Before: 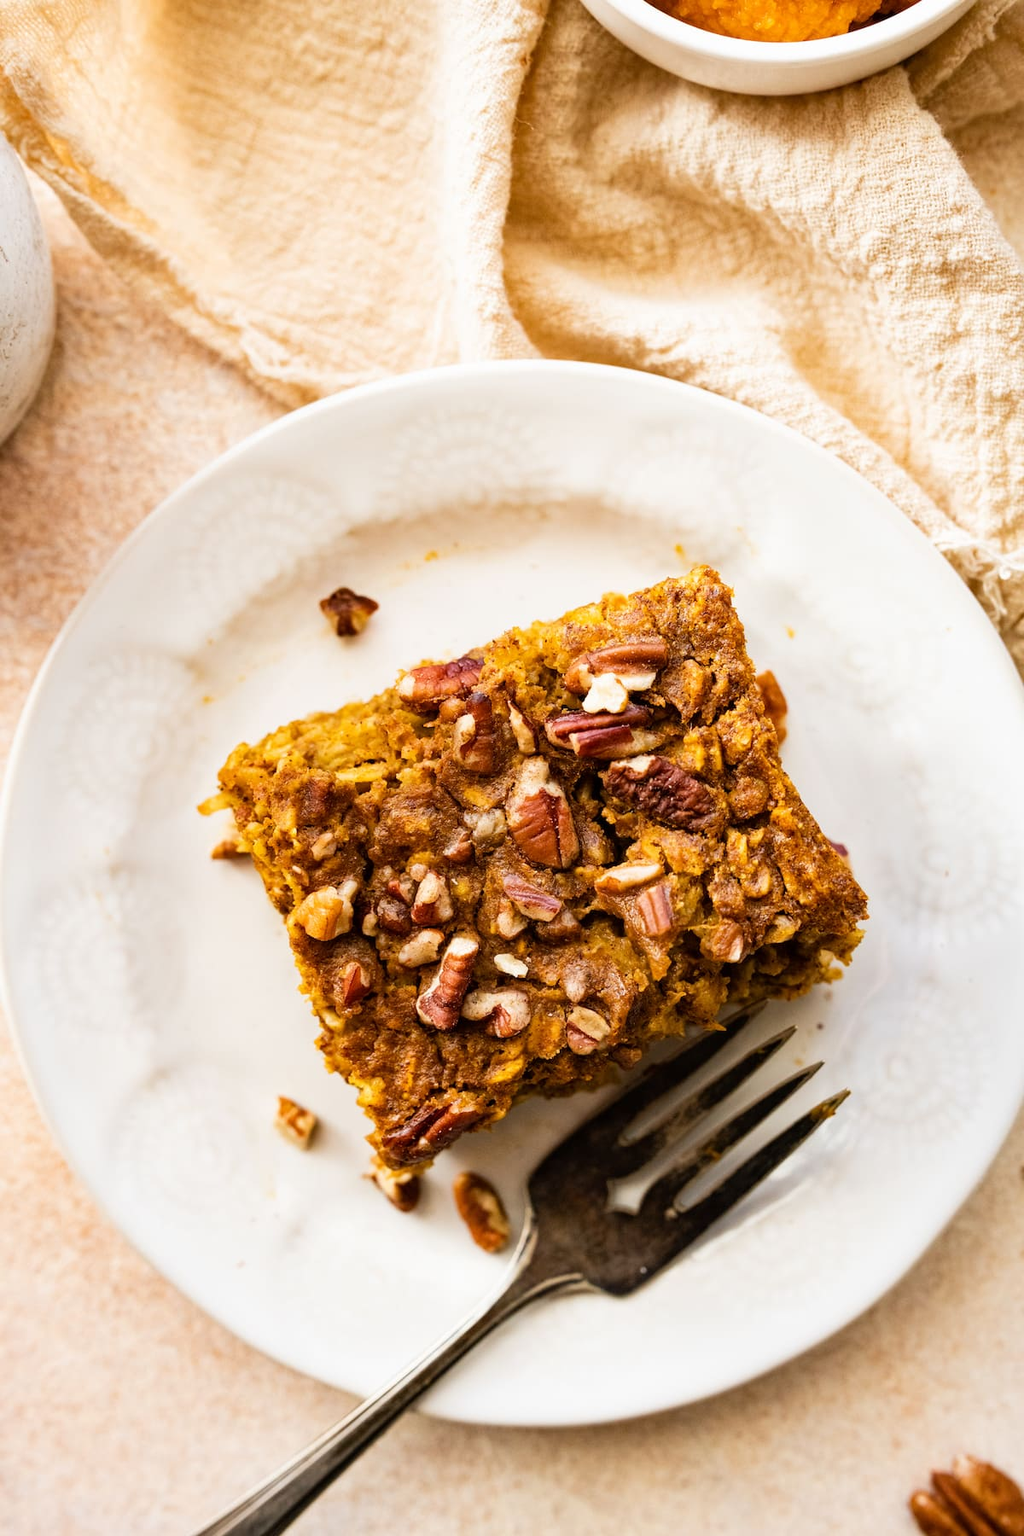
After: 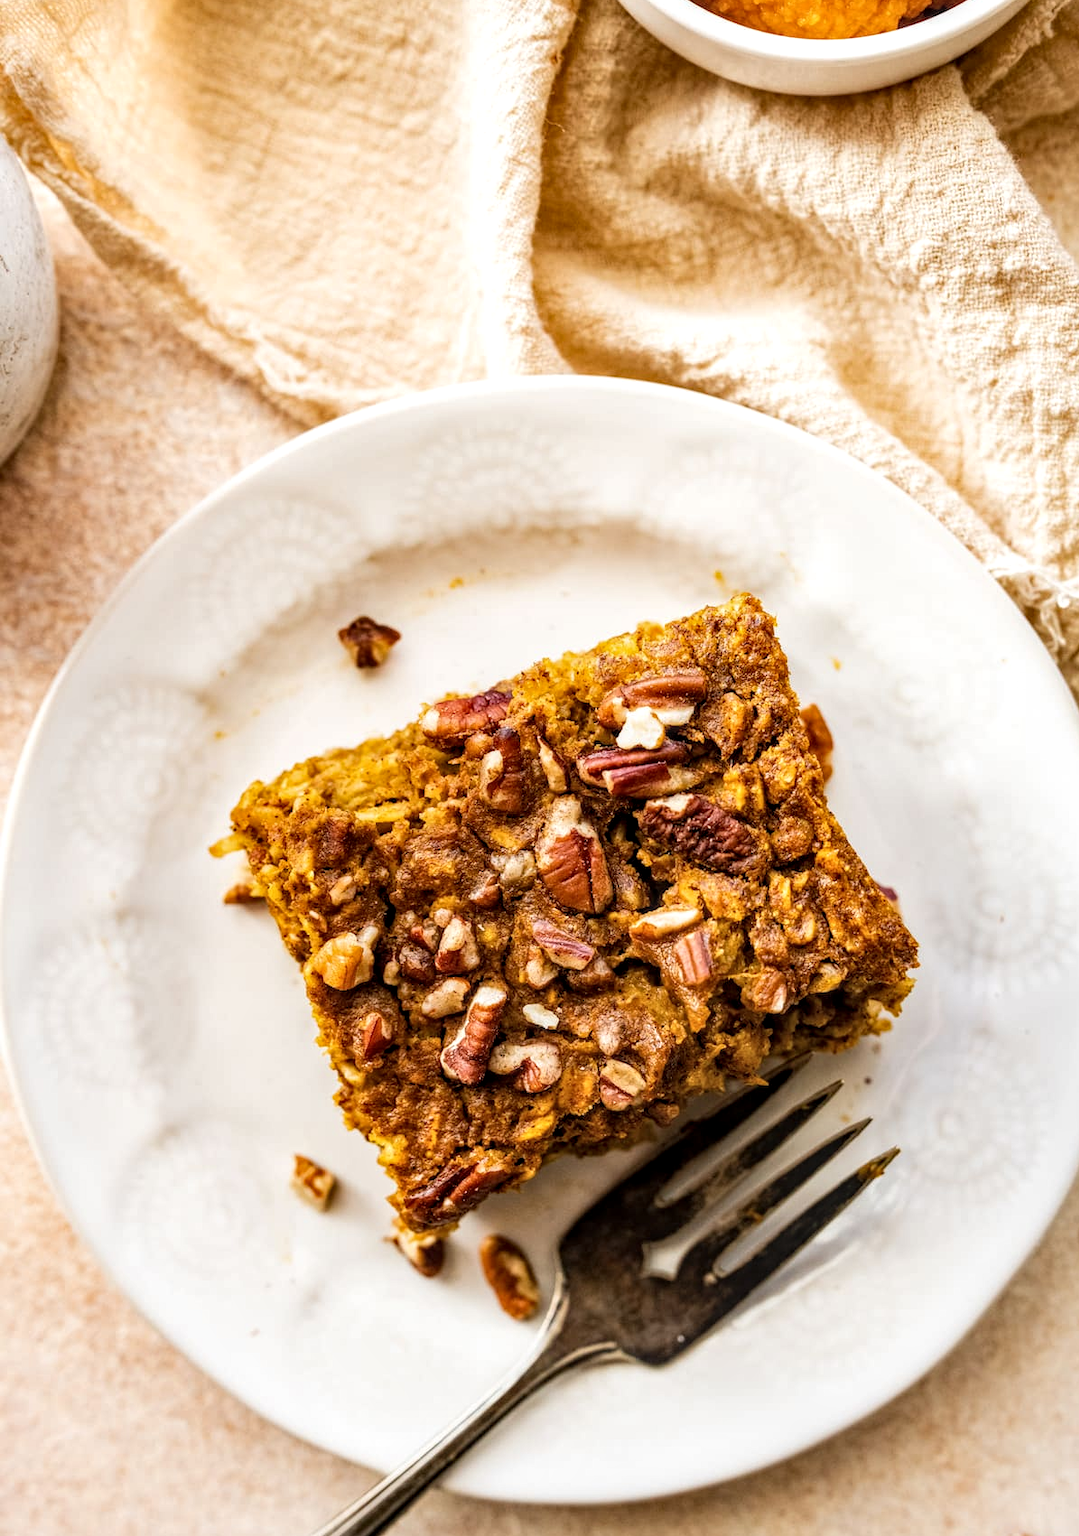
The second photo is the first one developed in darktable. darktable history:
local contrast: highlights 61%, detail 143%, midtone range 0.424
crop: top 0.365%, right 0.261%, bottom 5.108%
